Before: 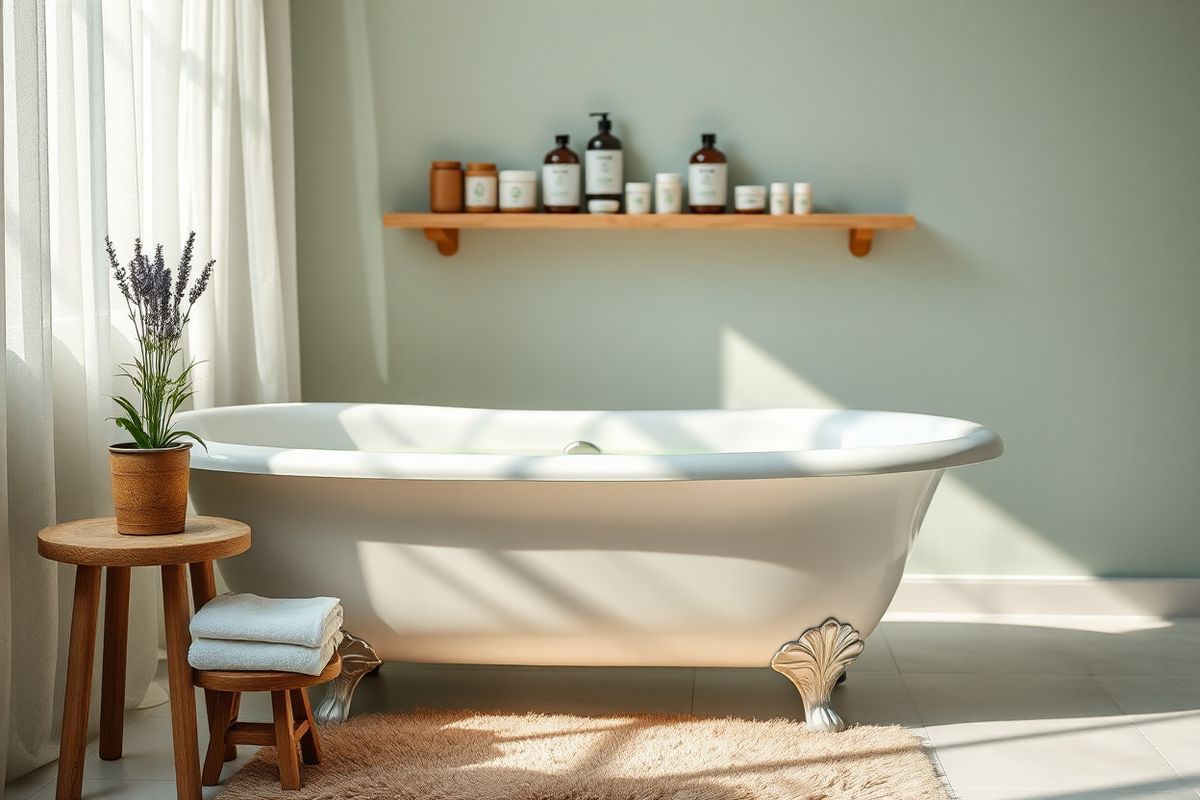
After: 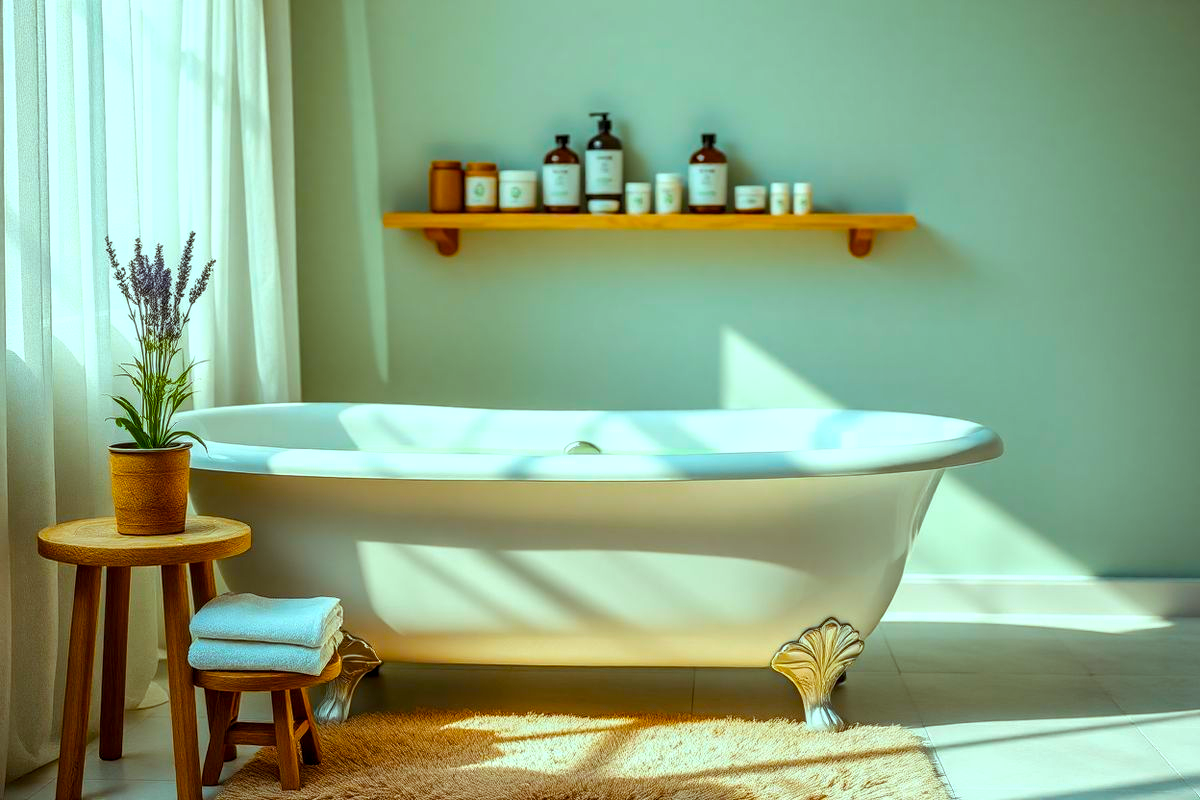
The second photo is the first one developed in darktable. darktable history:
color balance rgb: highlights gain › chroma 4.045%, highlights gain › hue 203.3°, linear chroma grading › global chroma 49.389%, perceptual saturation grading › global saturation 25.764%
local contrast: detail 130%
